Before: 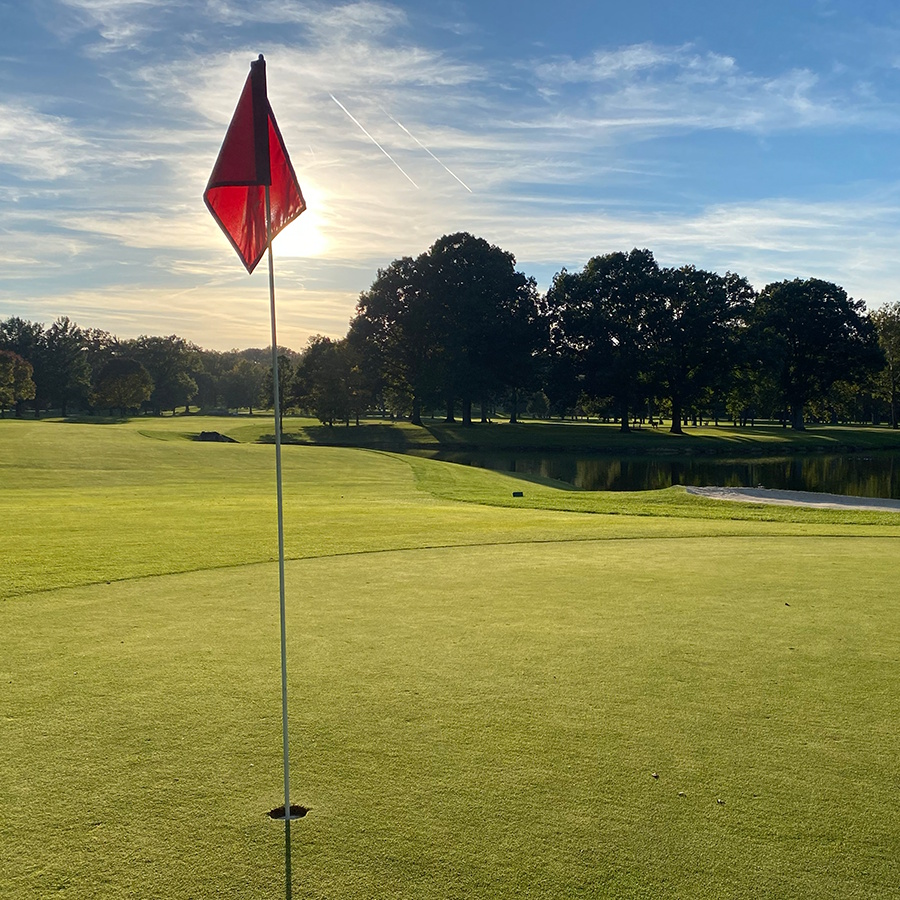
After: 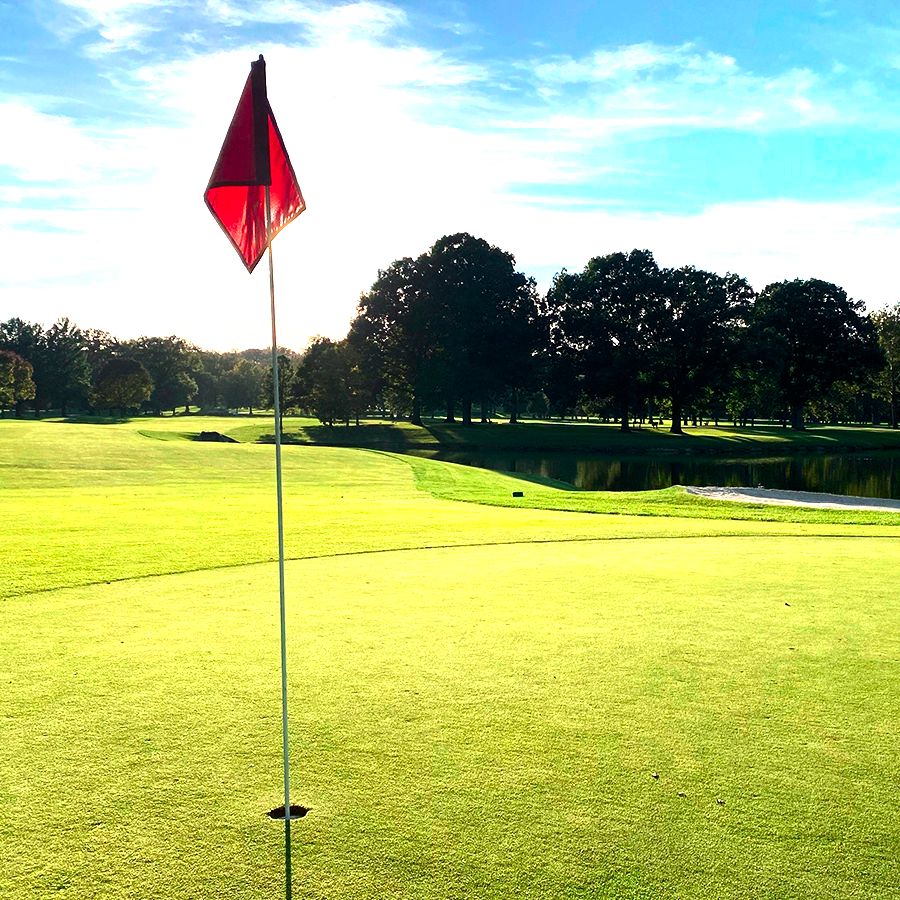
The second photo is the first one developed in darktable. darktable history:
tone curve: curves: ch0 [(0, 0) (0.183, 0.152) (0.571, 0.594) (1, 1)]; ch1 [(0, 0) (0.394, 0.307) (0.5, 0.5) (0.586, 0.597) (0.625, 0.647) (1, 1)]; ch2 [(0, 0) (0.5, 0.5) (0.604, 0.616) (1, 1)], color space Lab, independent channels, preserve colors none
levels: levels [0.012, 0.367, 0.697]
